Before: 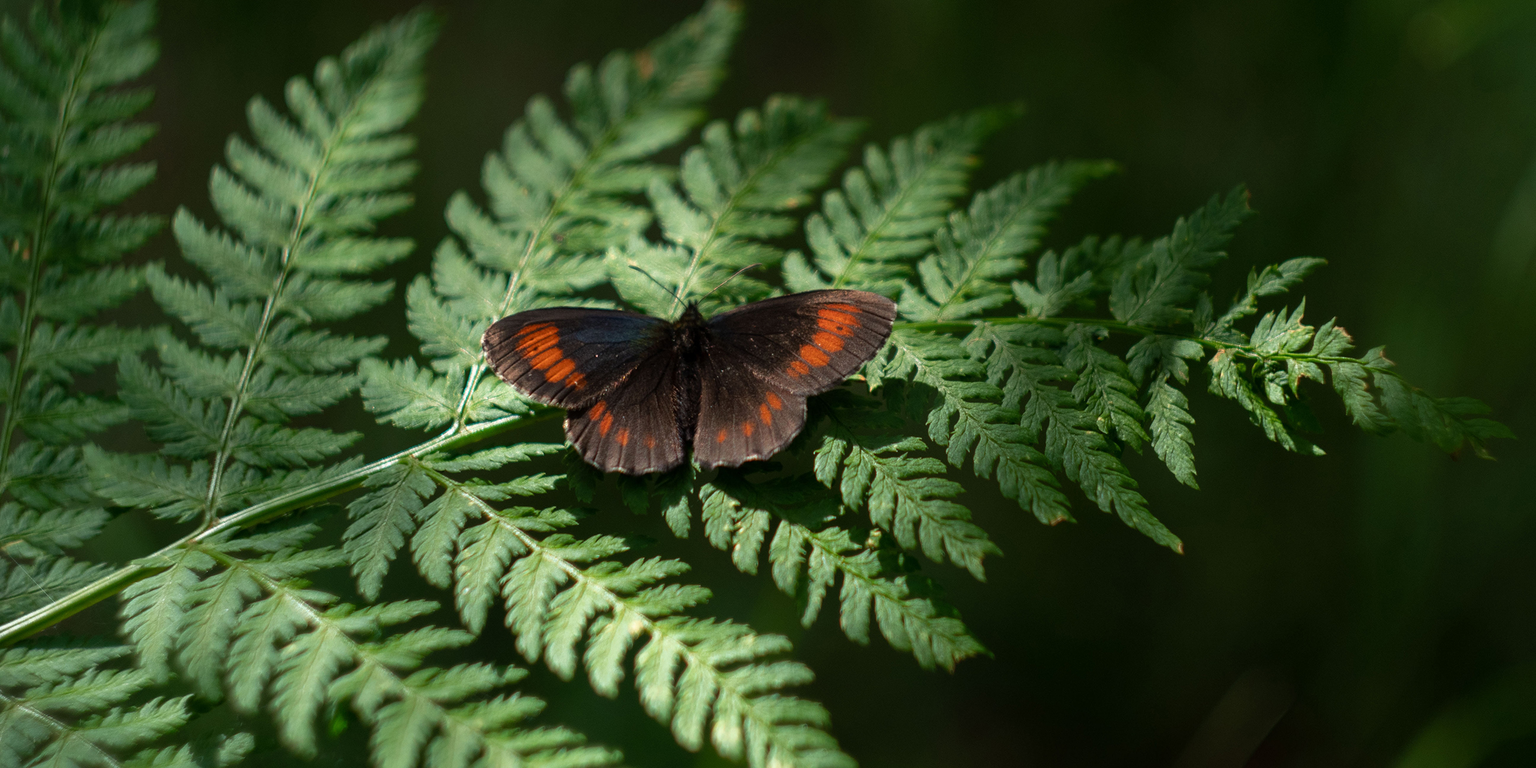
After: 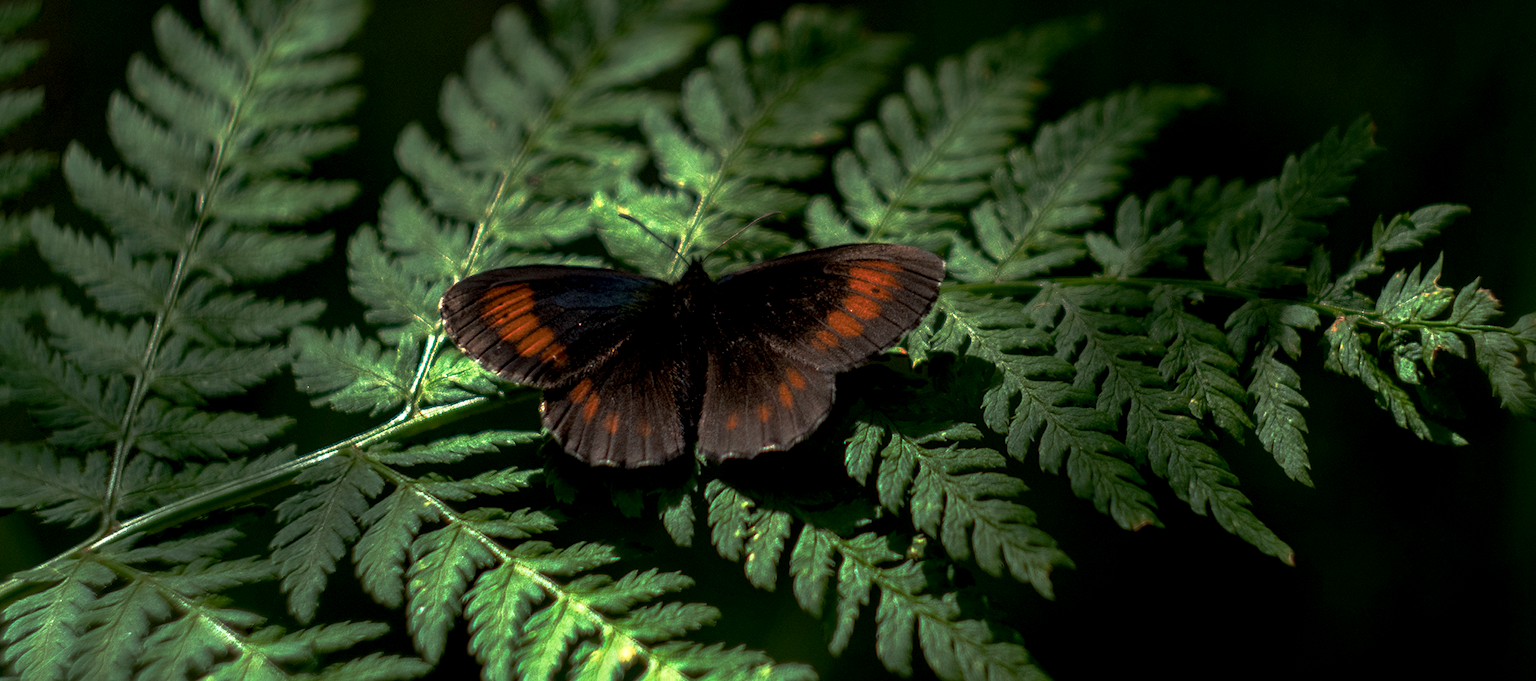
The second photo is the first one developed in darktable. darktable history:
crop: left 7.874%, top 11.707%, right 10.011%, bottom 15.445%
exposure: black level correction 0.007, exposure 0.157 EV, compensate highlight preservation false
base curve: curves: ch0 [(0, 0) (0.564, 0.291) (0.802, 0.731) (1, 1)], preserve colors none
local contrast: detail 130%
